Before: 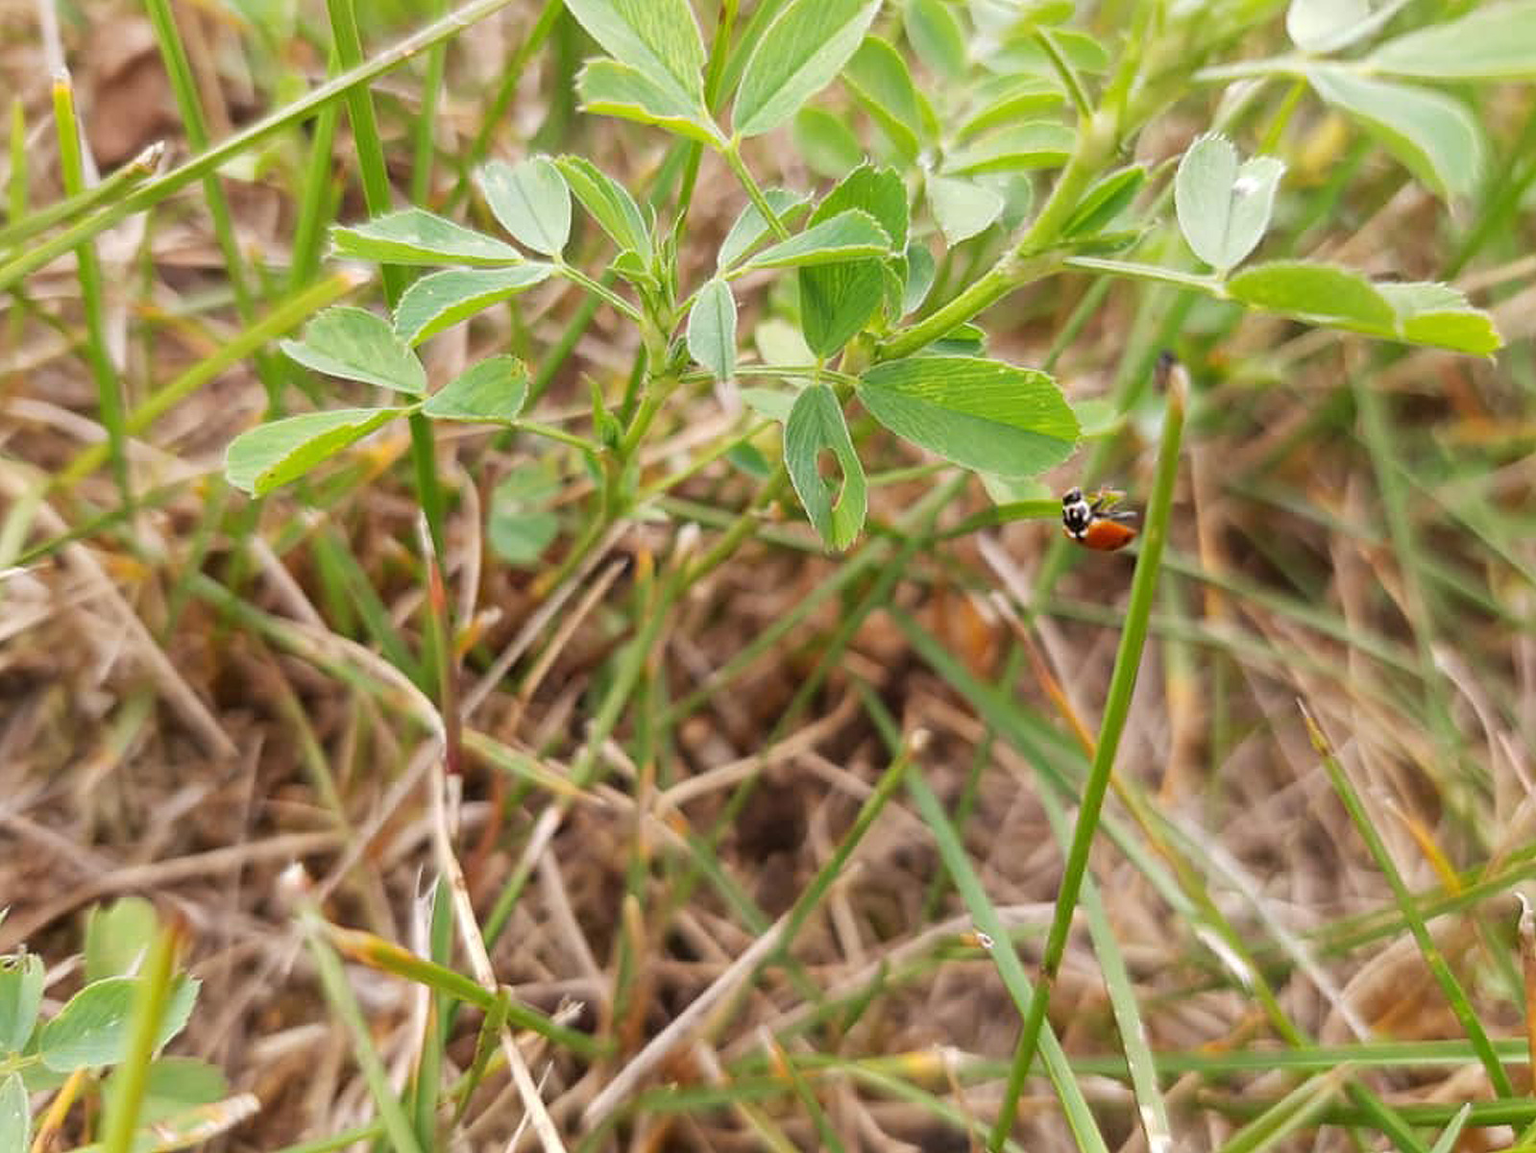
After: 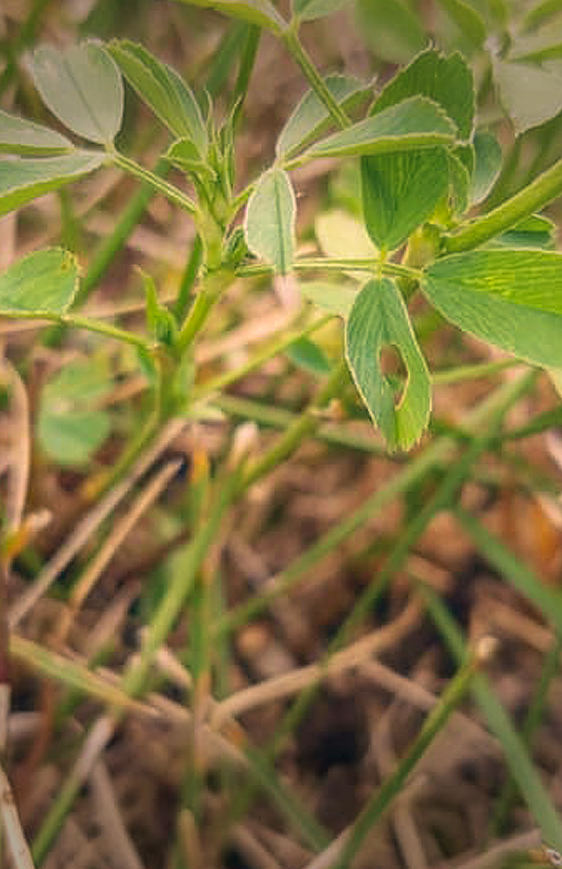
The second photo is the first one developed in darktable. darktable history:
contrast equalizer: y [[0.439, 0.44, 0.442, 0.457, 0.493, 0.498], [0.5 ×6], [0.5 ×6], [0 ×6], [0 ×6]], mix 0.76
vignetting: fall-off start 70.97%, brightness -0.584, saturation -0.118, width/height ratio 1.333
crop and rotate: left 29.476%, top 10.214%, right 35.32%, bottom 17.333%
color correction: highlights a* 10.32, highlights b* 14.66, shadows a* -9.59, shadows b* -15.02
exposure: compensate highlight preservation false
velvia: on, module defaults
local contrast: on, module defaults
